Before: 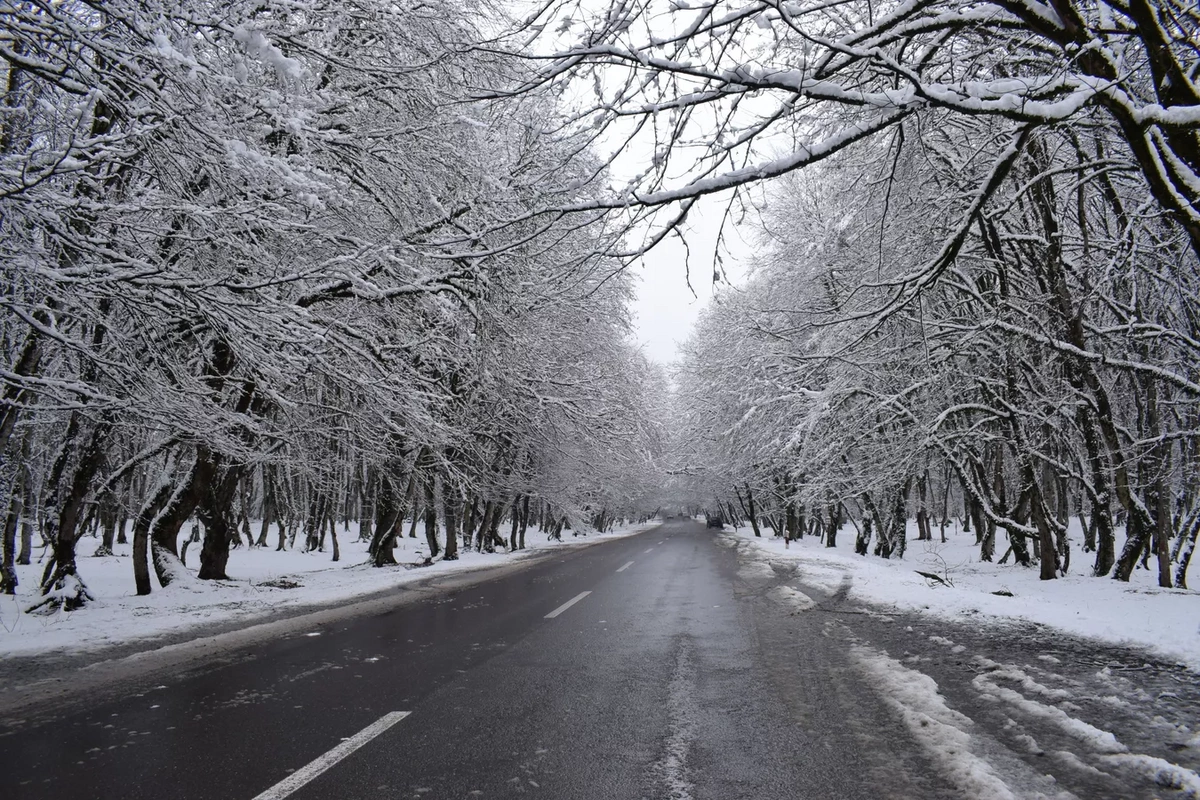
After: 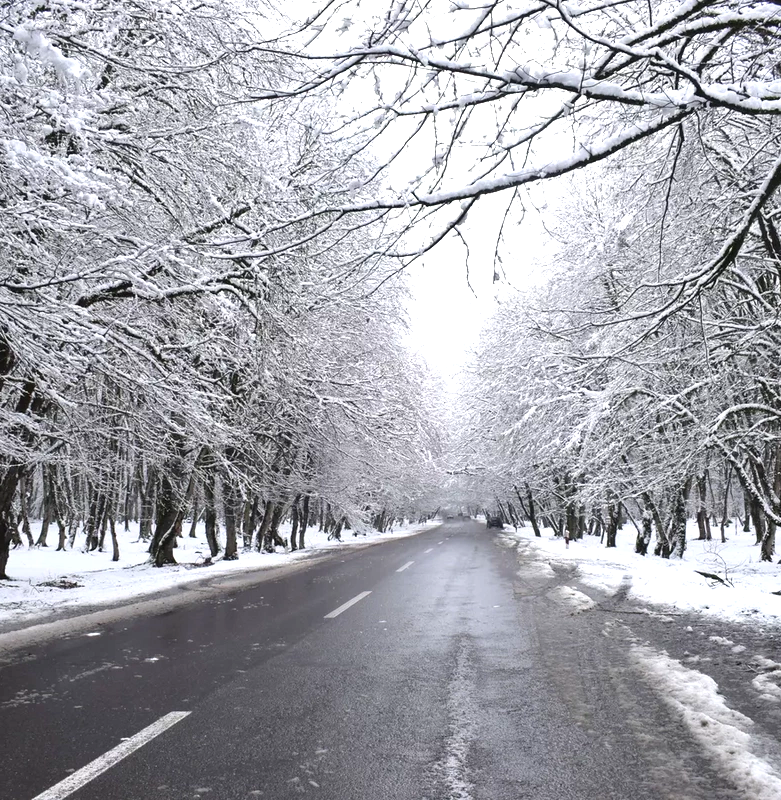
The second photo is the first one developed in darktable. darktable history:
crop and rotate: left 18.363%, right 16.487%
exposure: black level correction 0, exposure 1 EV, compensate highlight preservation false
